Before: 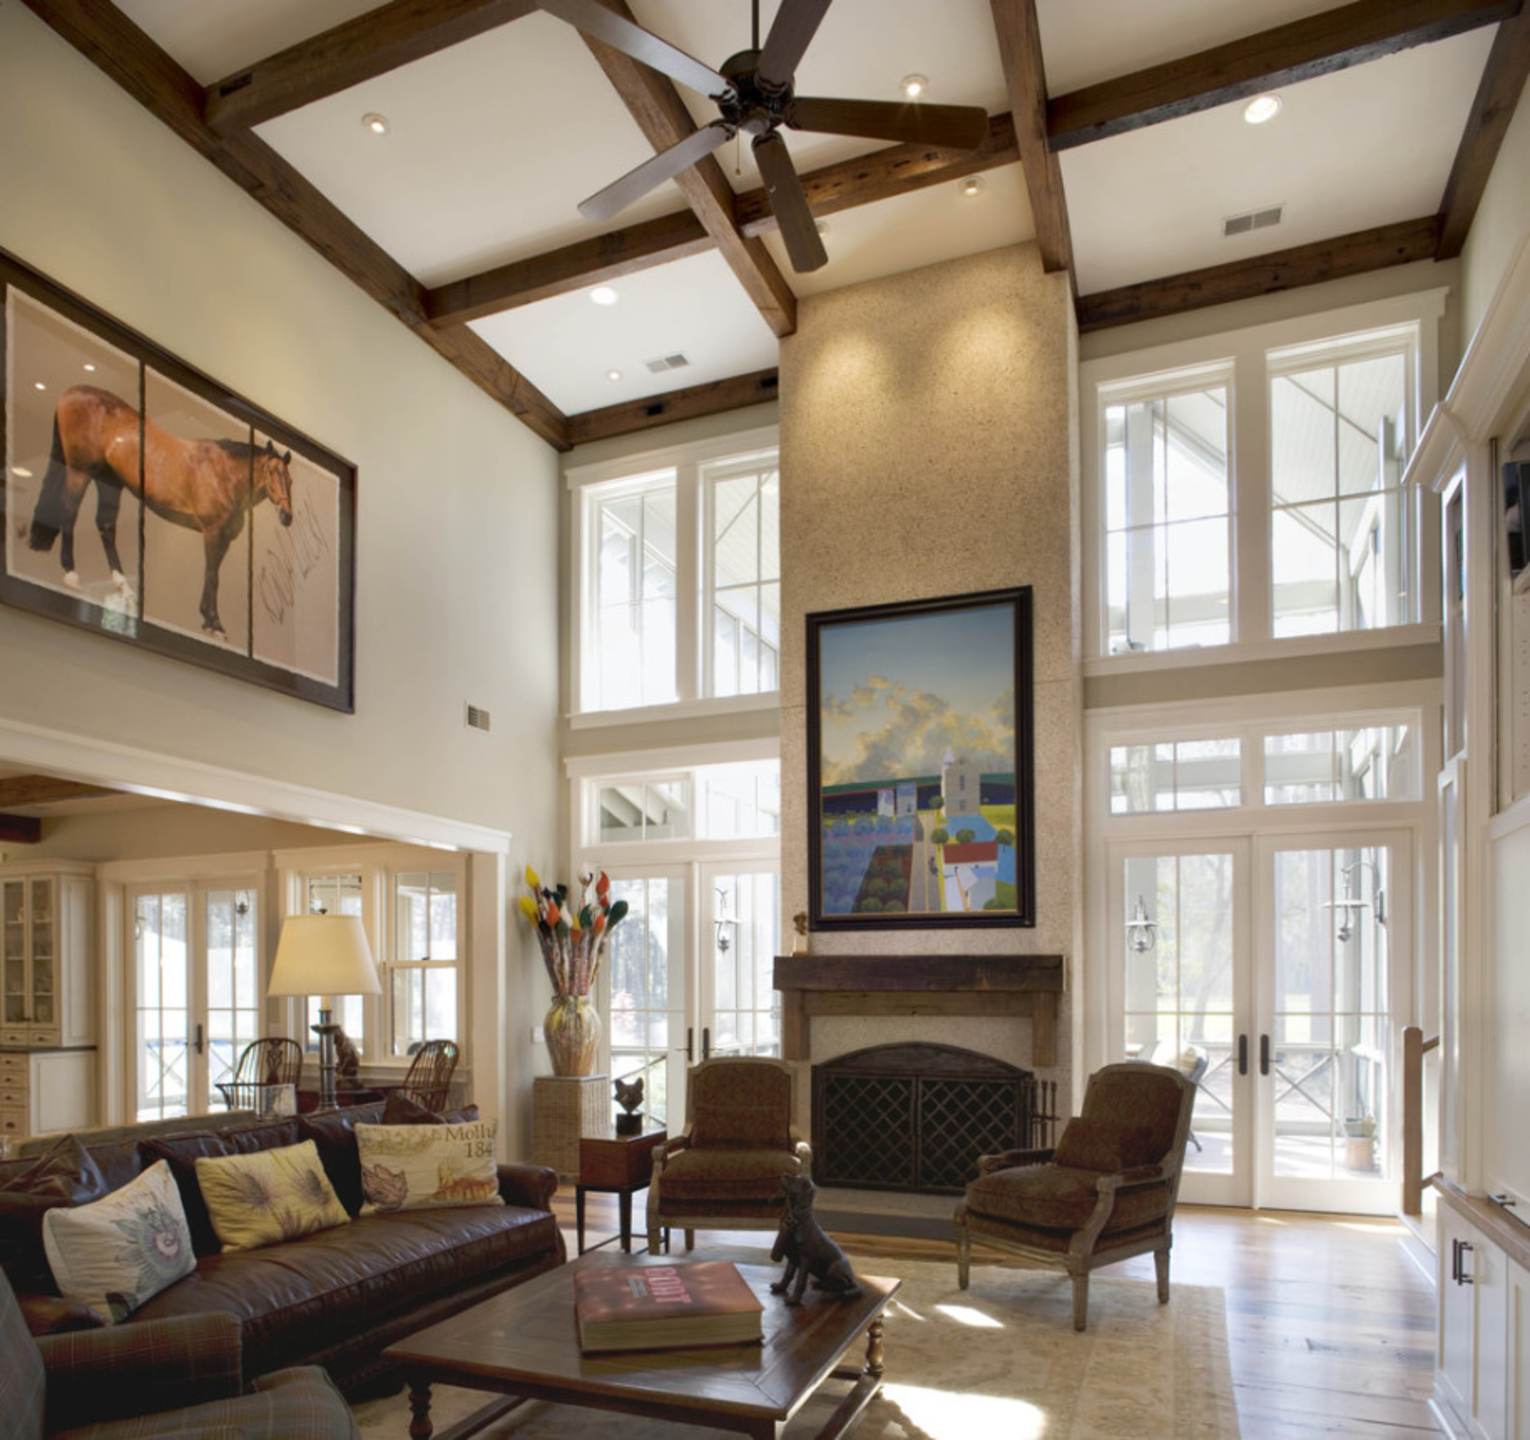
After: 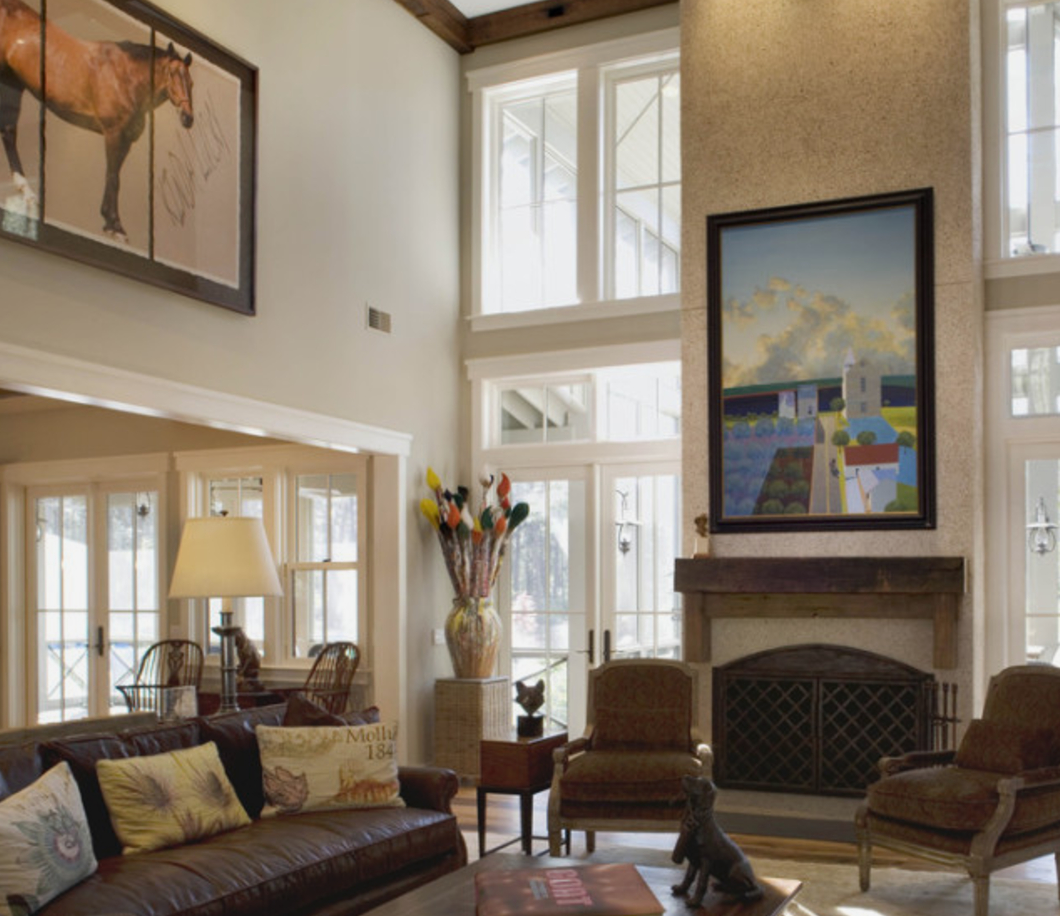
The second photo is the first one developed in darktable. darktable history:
exposure: exposure -0.151 EV, compensate highlight preservation false
crop: left 6.488%, top 27.668%, right 24.183%, bottom 8.656%
